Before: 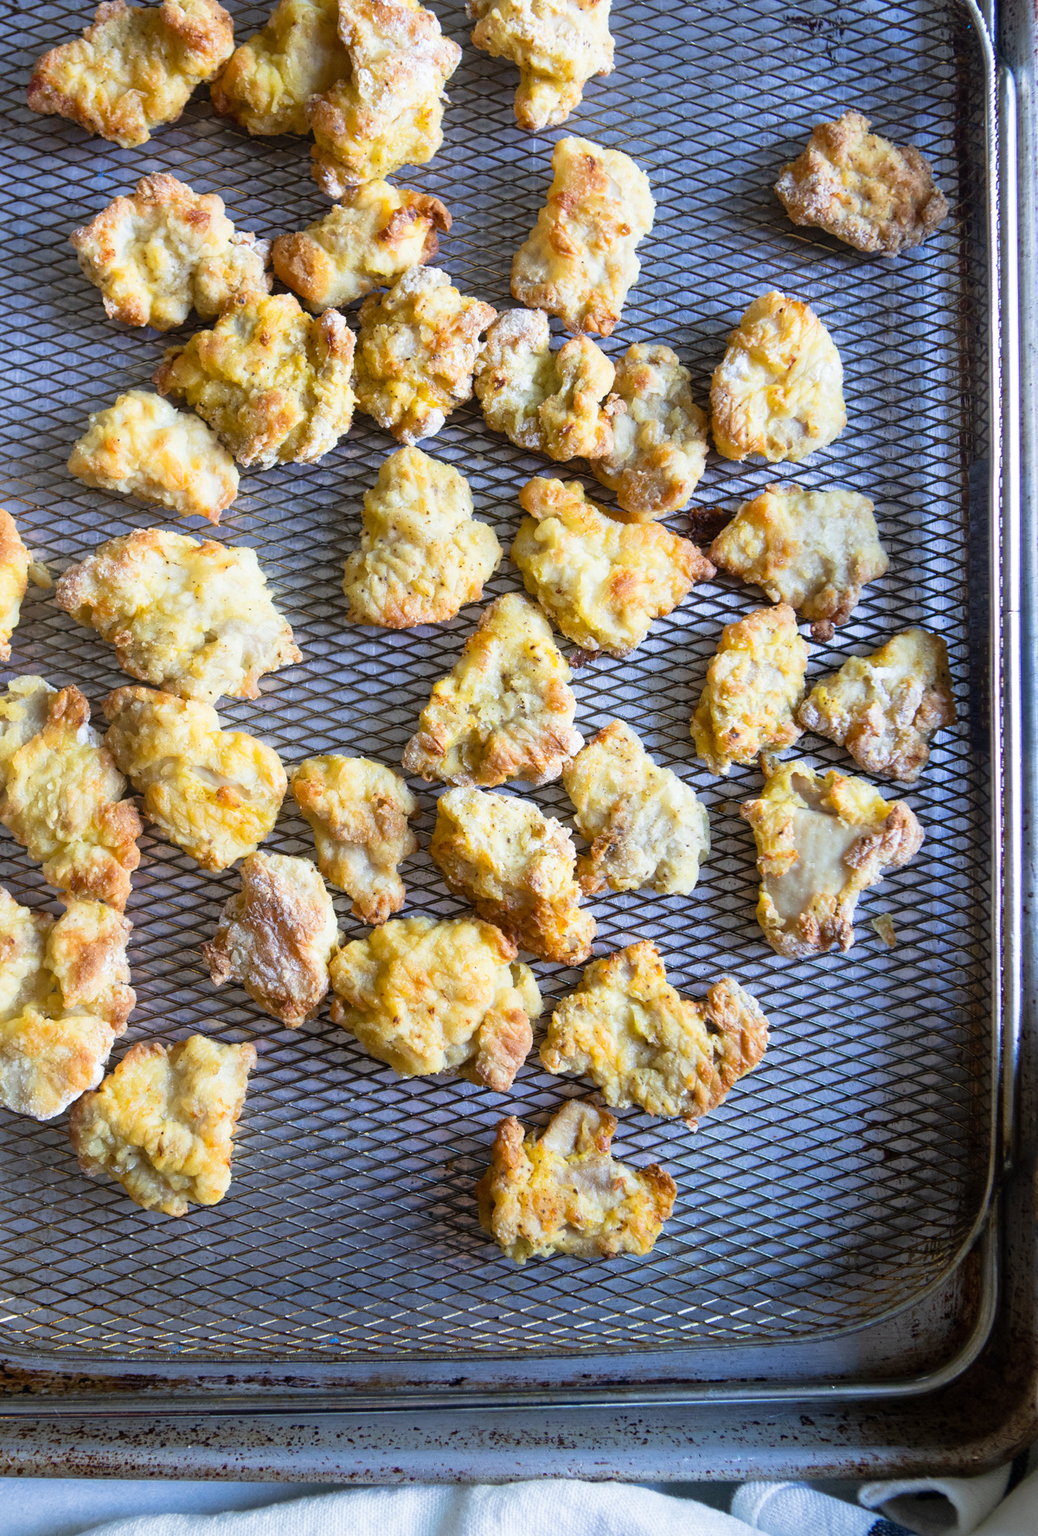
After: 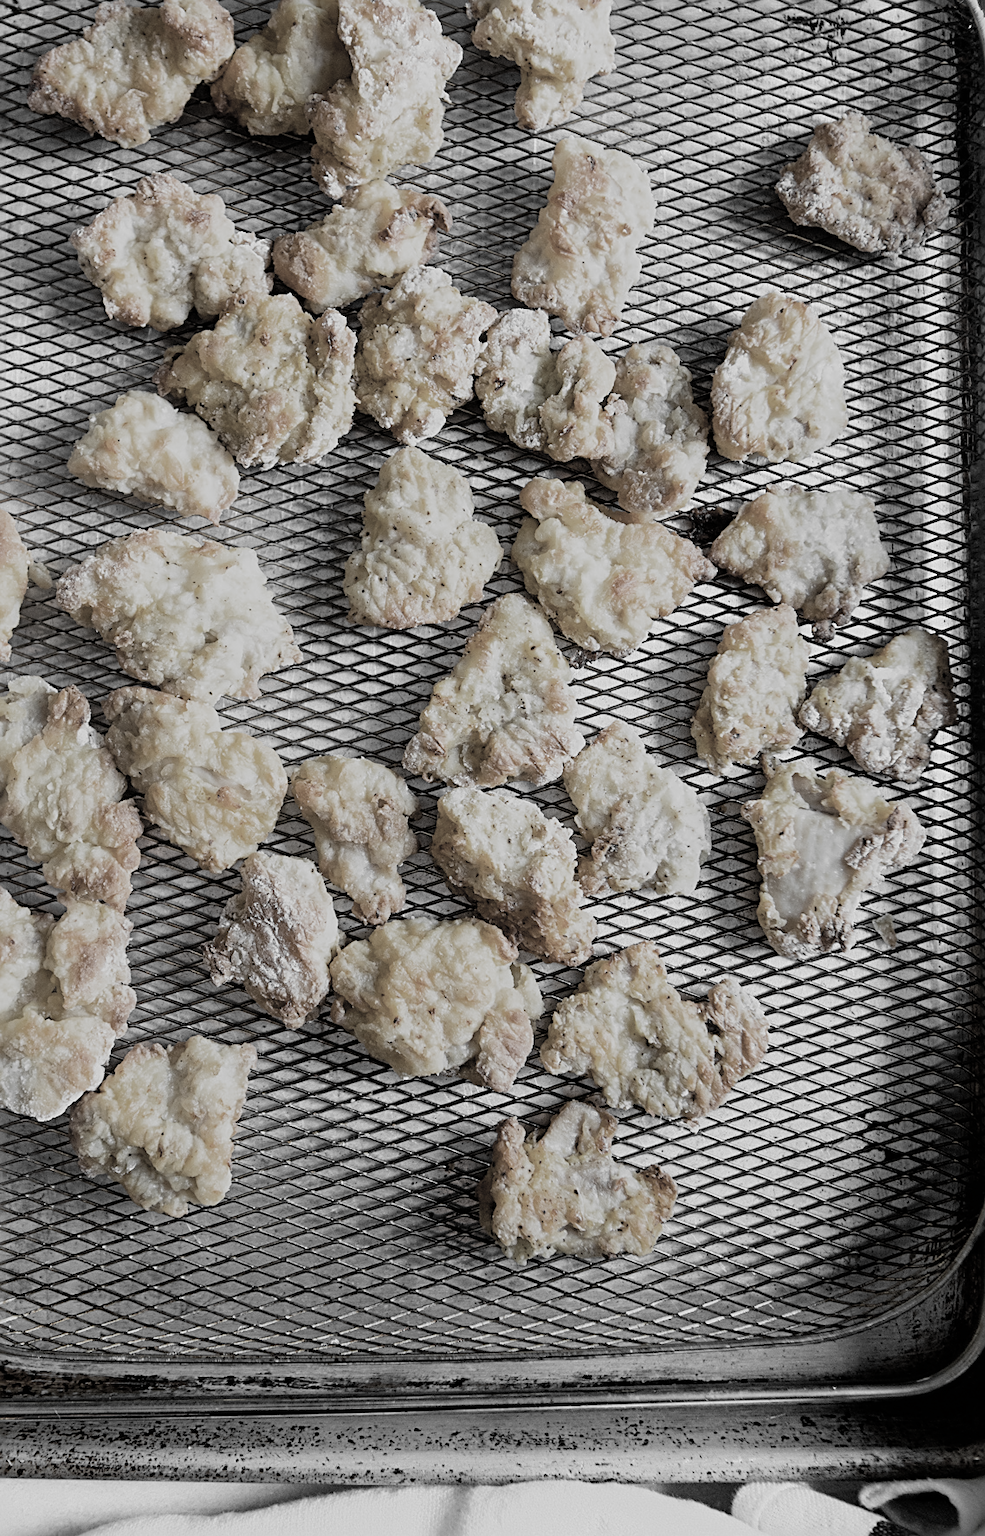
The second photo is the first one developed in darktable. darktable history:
crop and rotate: left 0%, right 5.131%
color zones: curves: ch0 [(0, 0.613) (0.01, 0.613) (0.245, 0.448) (0.498, 0.529) (0.642, 0.665) (0.879, 0.777) (0.99, 0.613)]; ch1 [(0, 0.035) (0.121, 0.189) (0.259, 0.197) (0.415, 0.061) (0.589, 0.022) (0.732, 0.022) (0.857, 0.026) (0.991, 0.053)], mix 26.85%
filmic rgb: black relative exposure -6.93 EV, white relative exposure 5.59 EV, threshold 3.05 EV, hardness 2.85, enable highlight reconstruction true
sharpen: radius 2.531, amount 0.619
